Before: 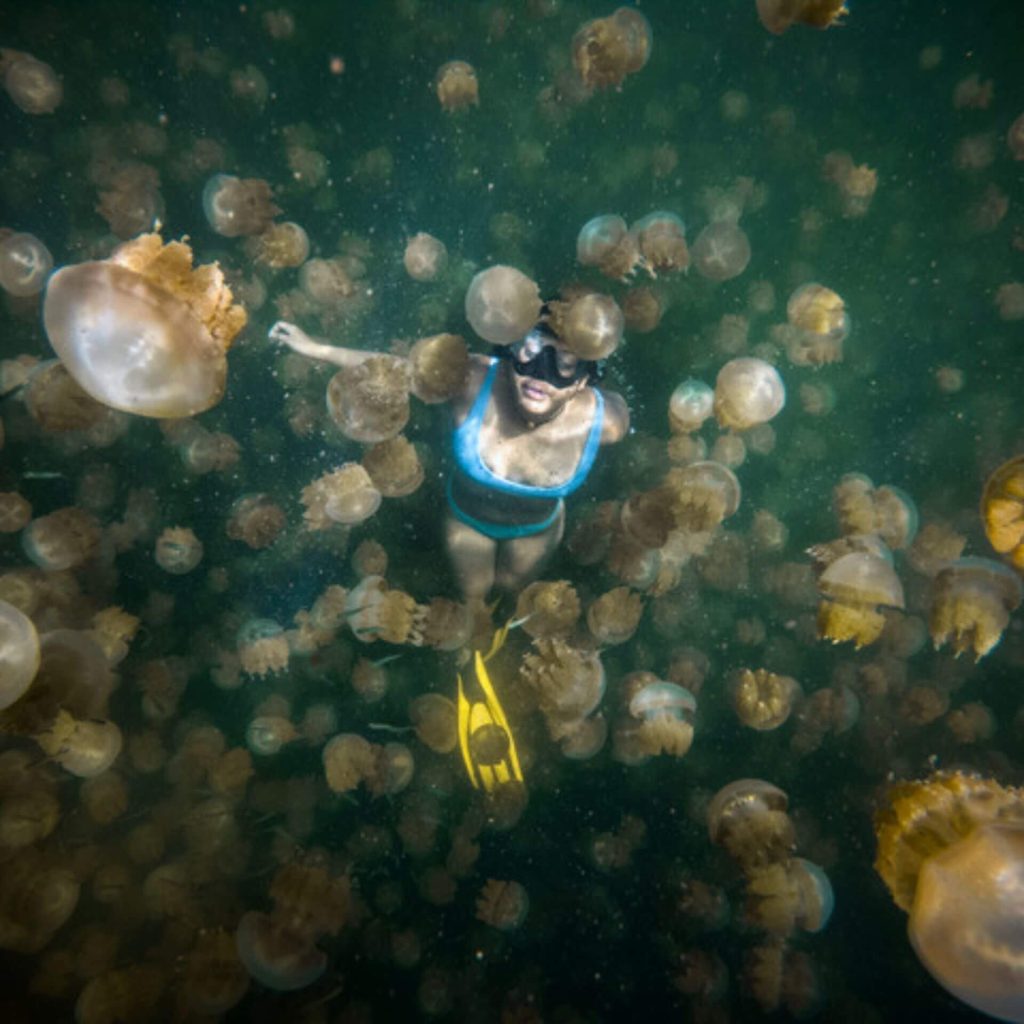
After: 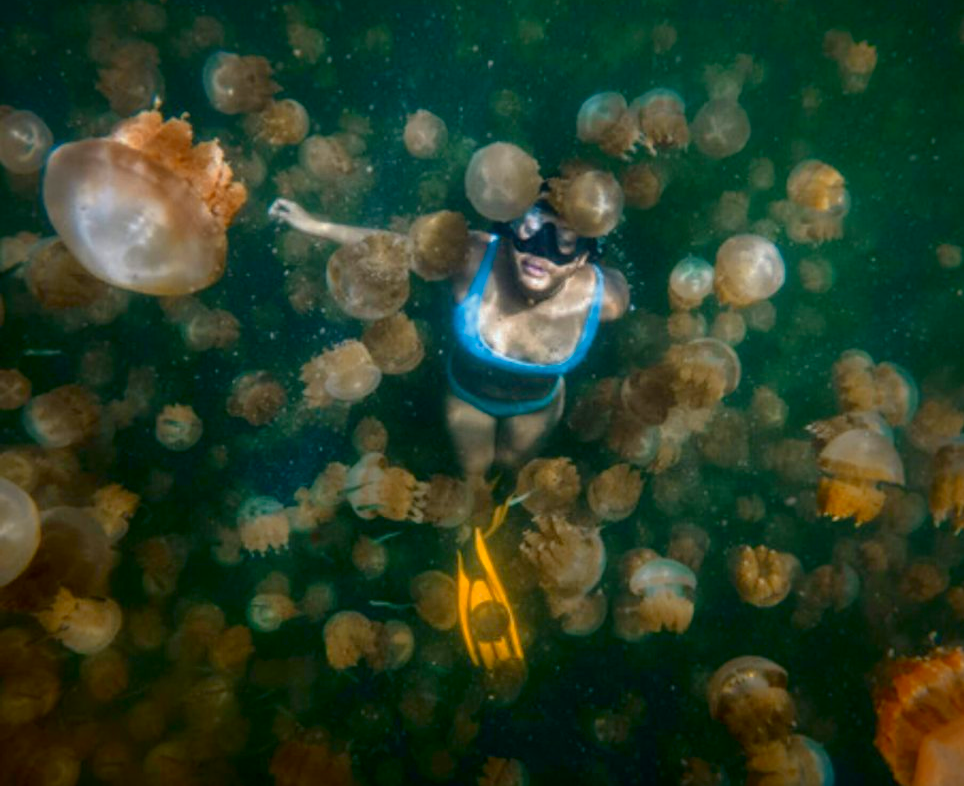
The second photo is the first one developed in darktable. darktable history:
contrast brightness saturation: brightness -0.249, saturation 0.202
color zones: curves: ch1 [(0, 0.469) (0.072, 0.457) (0.243, 0.494) (0.429, 0.5) (0.571, 0.5) (0.714, 0.5) (0.857, 0.5) (1, 0.469)]; ch2 [(0, 0.499) (0.143, 0.467) (0.242, 0.436) (0.429, 0.493) (0.571, 0.5) (0.714, 0.5) (0.857, 0.5) (1, 0.499)]
crop and rotate: angle 0.041°, top 12.006%, right 5.744%, bottom 11.095%
shadows and highlights: on, module defaults
